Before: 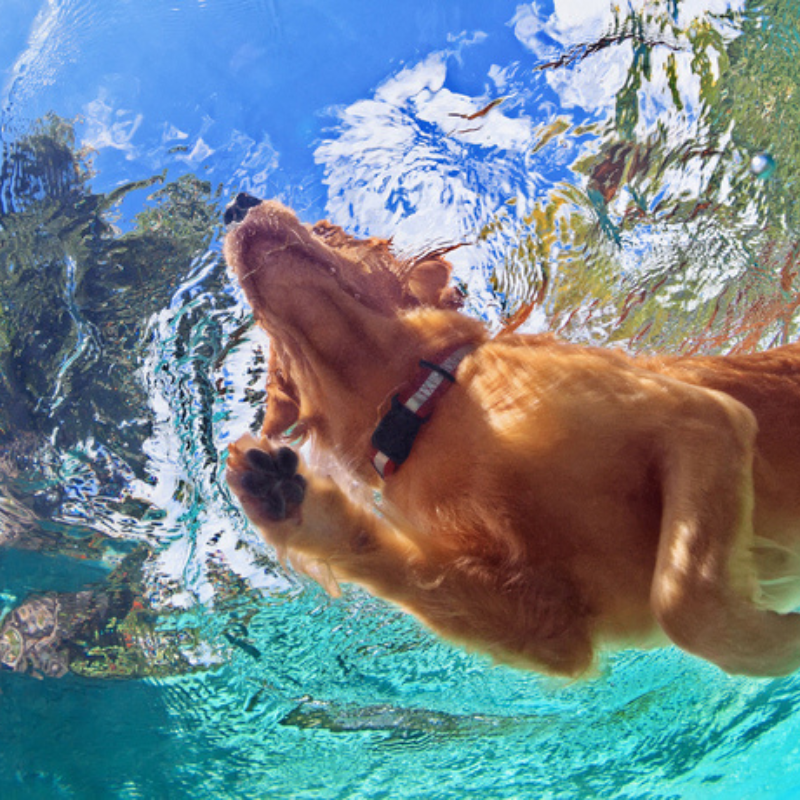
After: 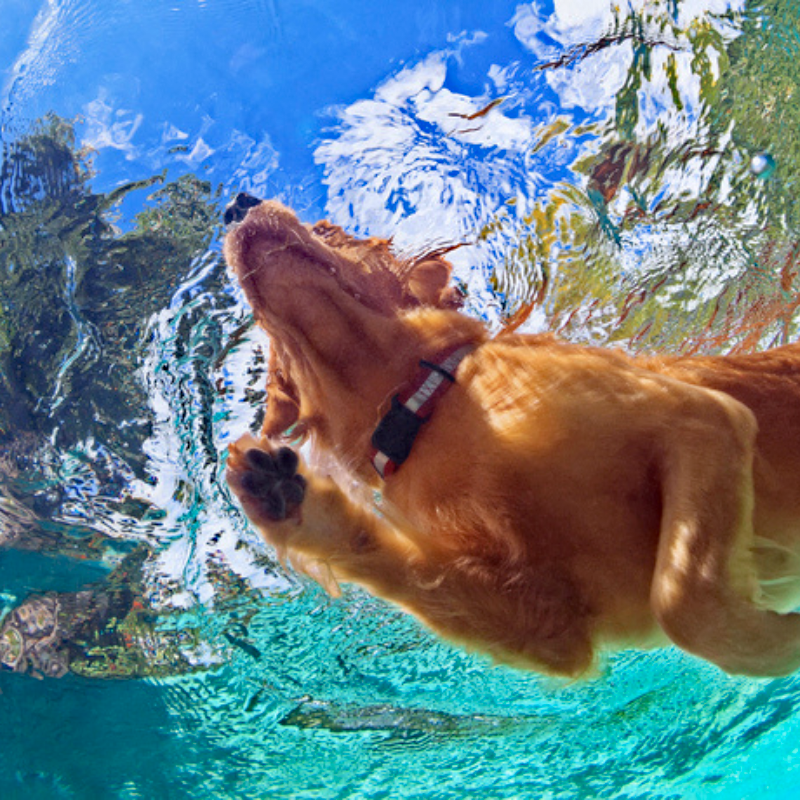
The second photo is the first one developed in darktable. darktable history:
haze removal: strength 0.29, distance 0.25, compatibility mode true, adaptive false
white balance: red 0.988, blue 1.017
